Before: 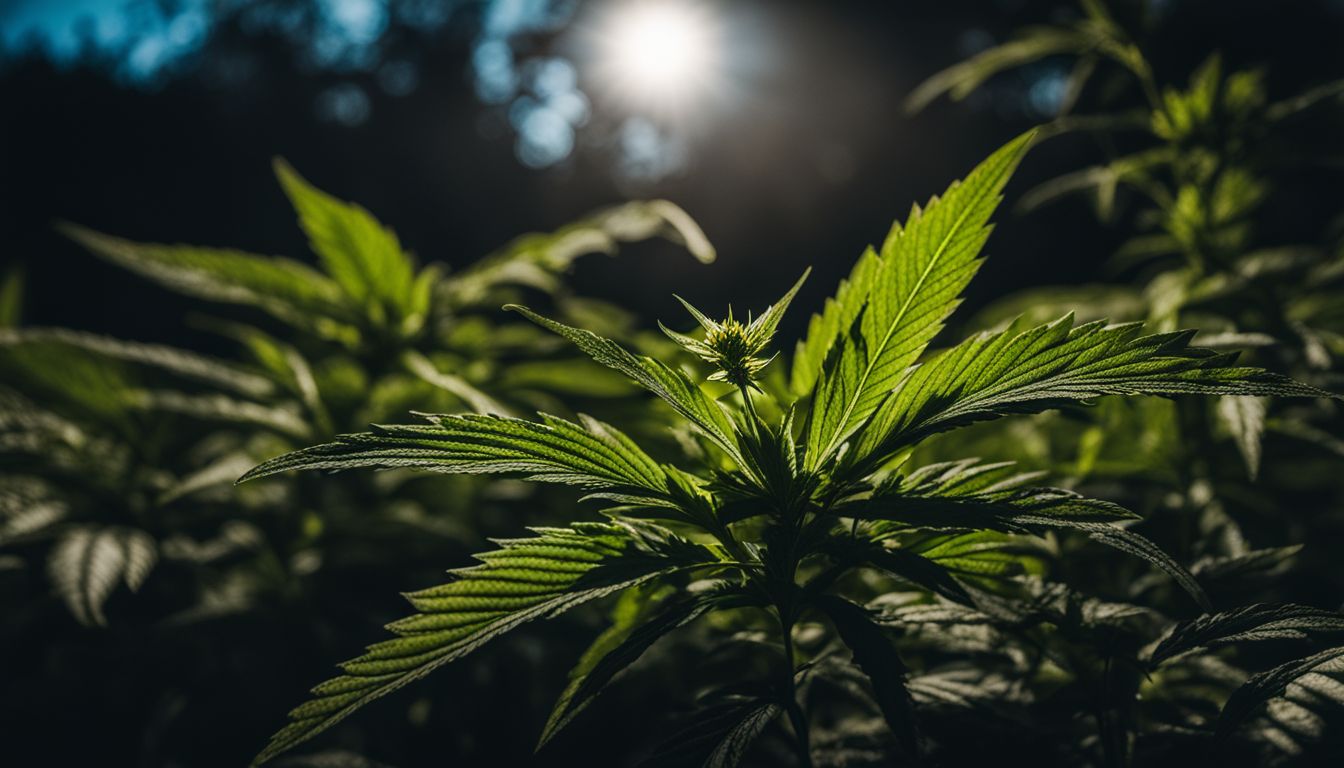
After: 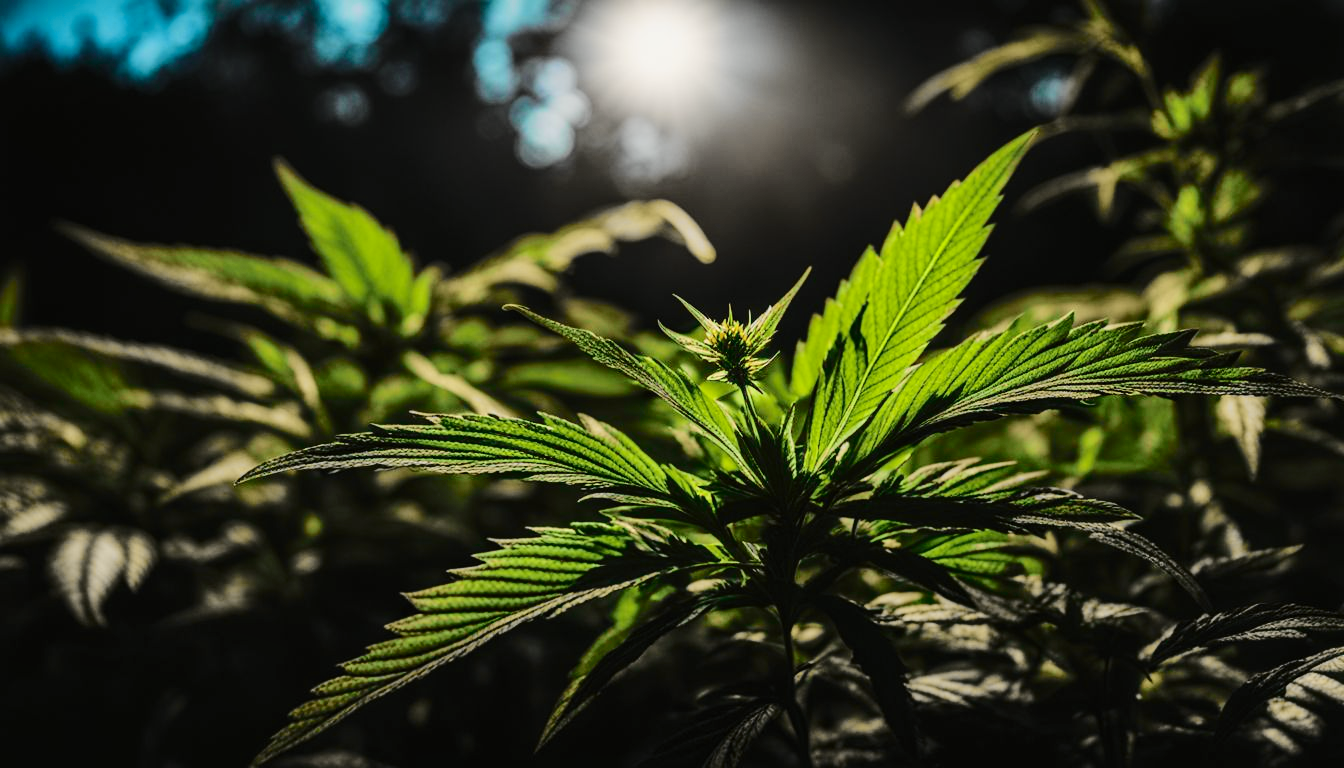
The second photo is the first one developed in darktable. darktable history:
tone curve: curves: ch0 [(0.014, 0) (0.13, 0.09) (0.227, 0.211) (0.33, 0.395) (0.494, 0.615) (0.662, 0.76) (0.795, 0.846) (1, 0.969)]; ch1 [(0, 0) (0.366, 0.367) (0.447, 0.416) (0.473, 0.484) (0.504, 0.502) (0.525, 0.518) (0.564, 0.601) (0.634, 0.66) (0.746, 0.804) (1, 1)]; ch2 [(0, 0) (0.333, 0.346) (0.375, 0.375) (0.424, 0.43) (0.476, 0.498) (0.496, 0.505) (0.517, 0.522) (0.548, 0.548) (0.579, 0.618) (0.651, 0.674) (0.688, 0.728) (1, 1)], color space Lab, independent channels, preserve colors none
shadows and highlights: shadows 24.5, highlights -78.15, soften with gaussian
